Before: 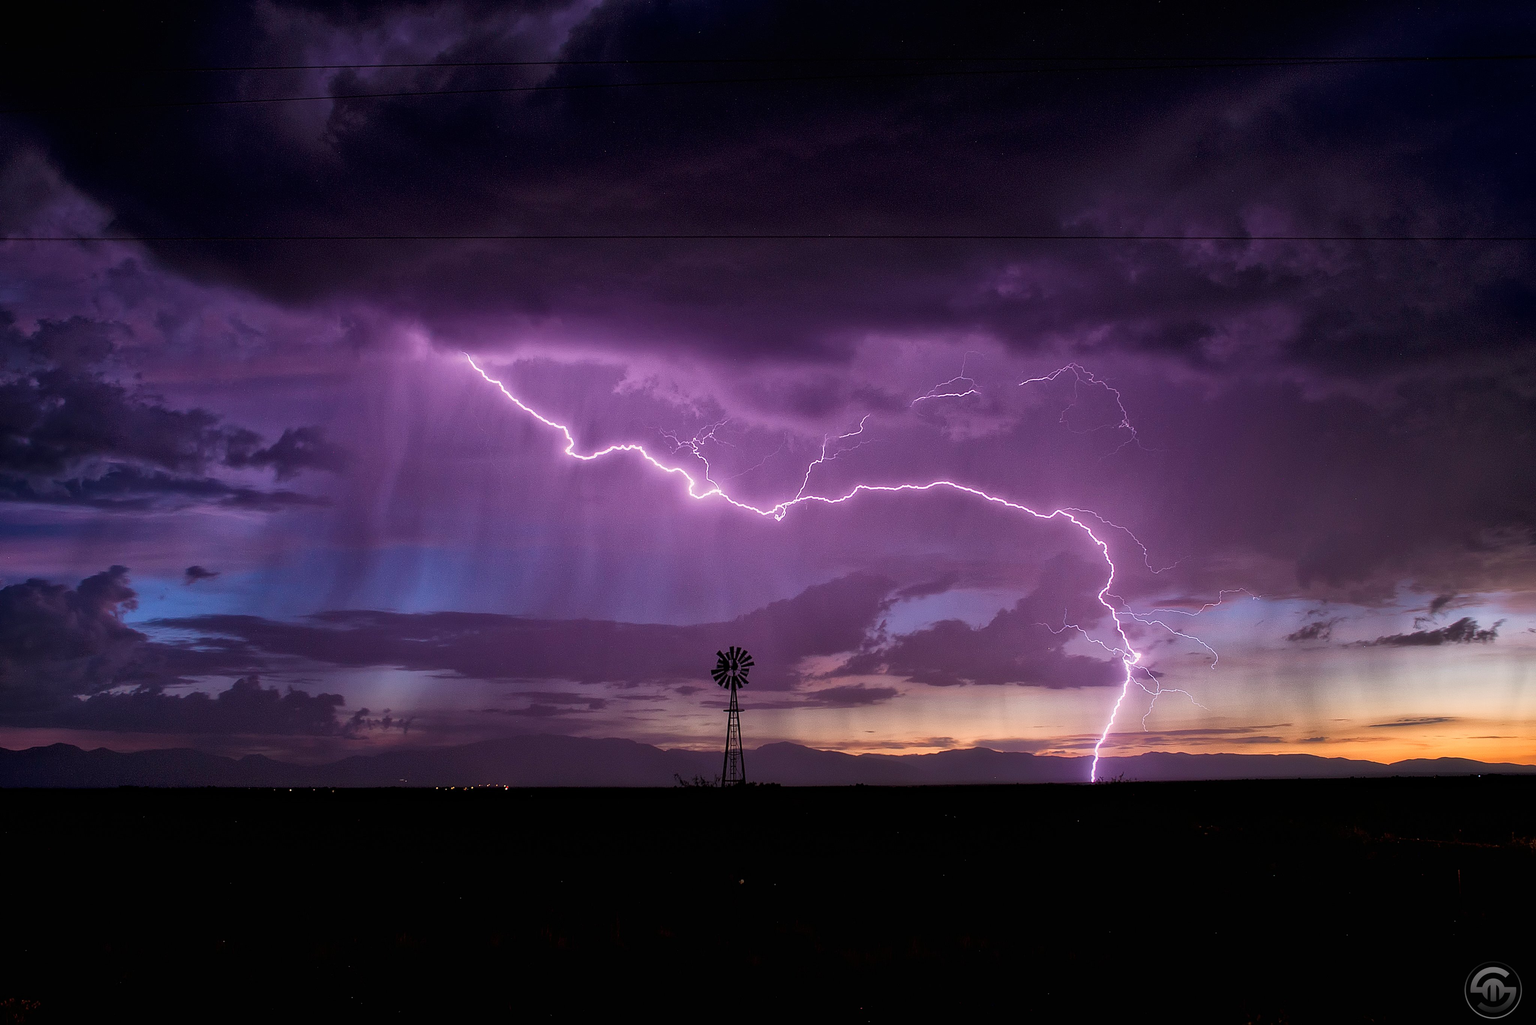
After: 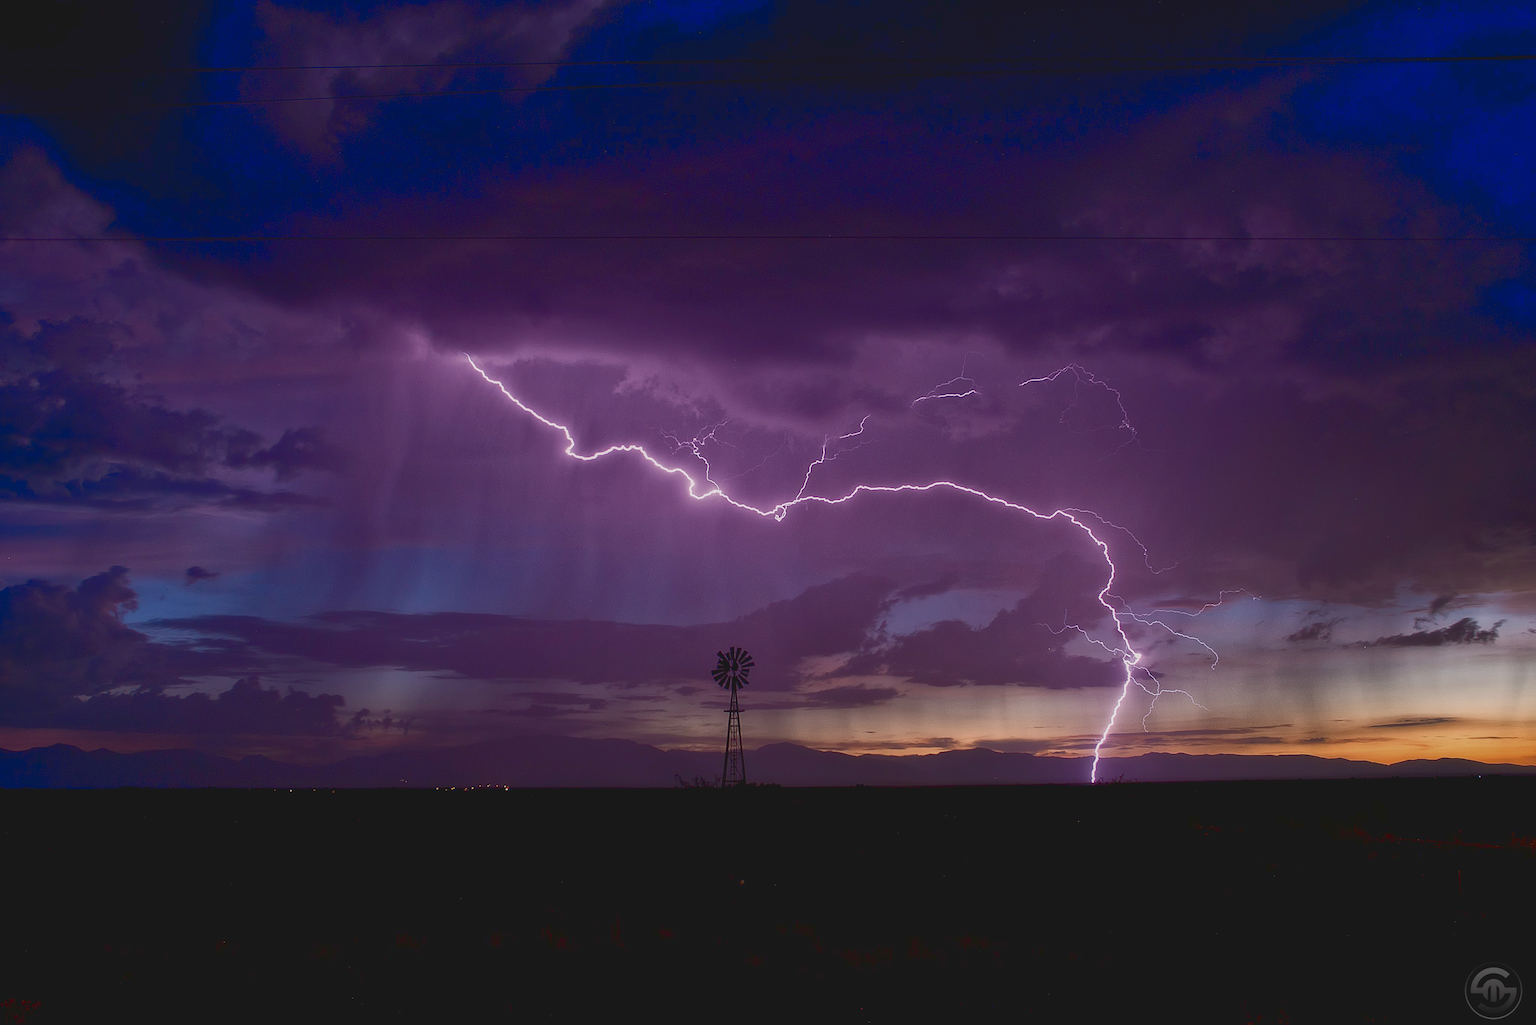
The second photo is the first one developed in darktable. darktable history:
tone curve: curves: ch0 [(0, 0.081) (0.483, 0.453) (0.881, 0.992)], color space Lab, linked channels, preserve colors none
exposure: black level correction 0, exposure -0.683 EV, compensate highlight preservation false
